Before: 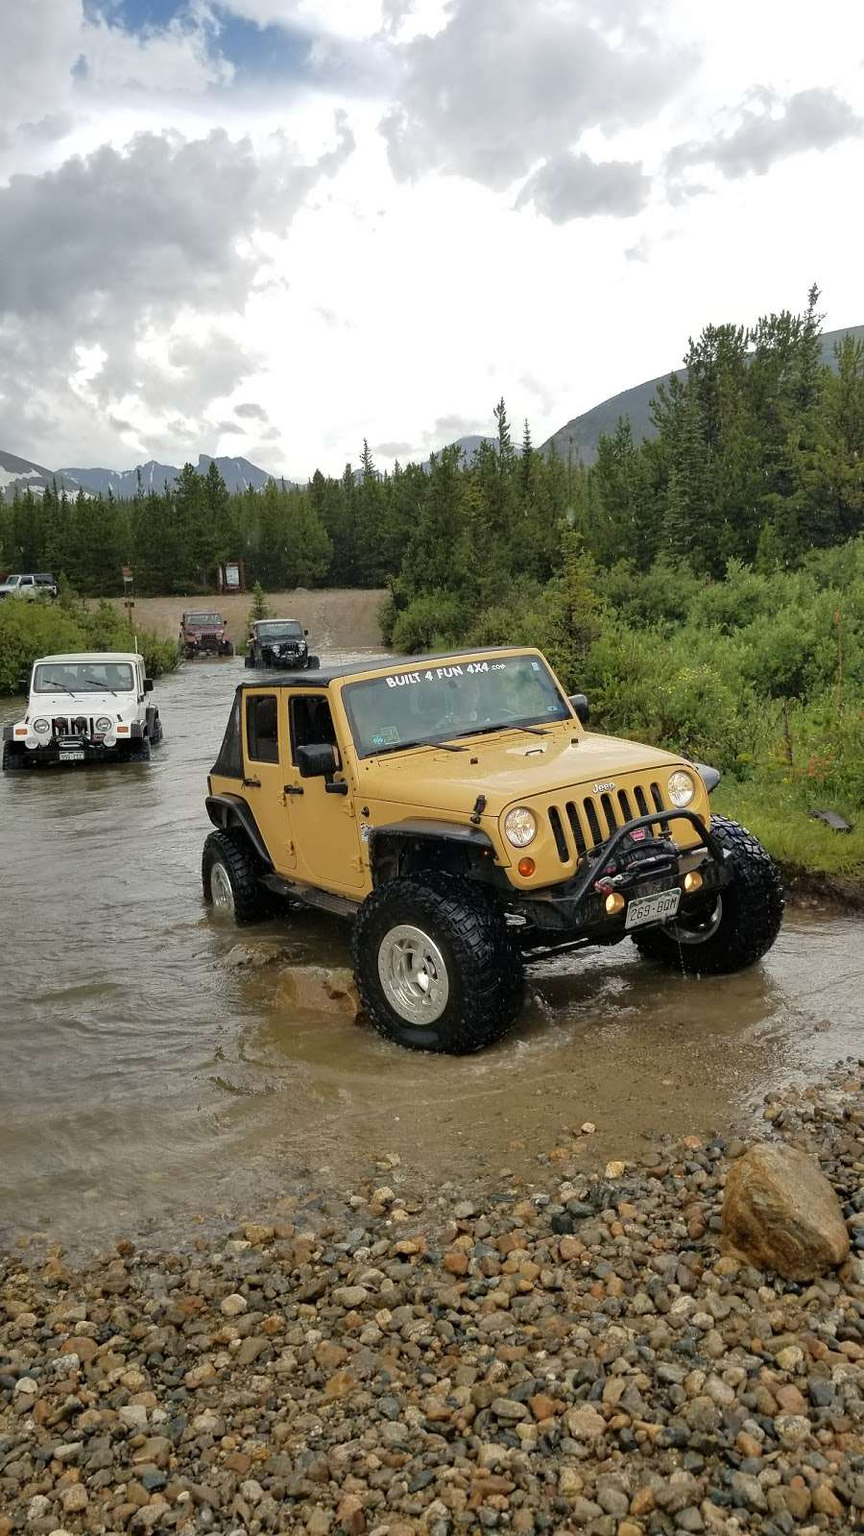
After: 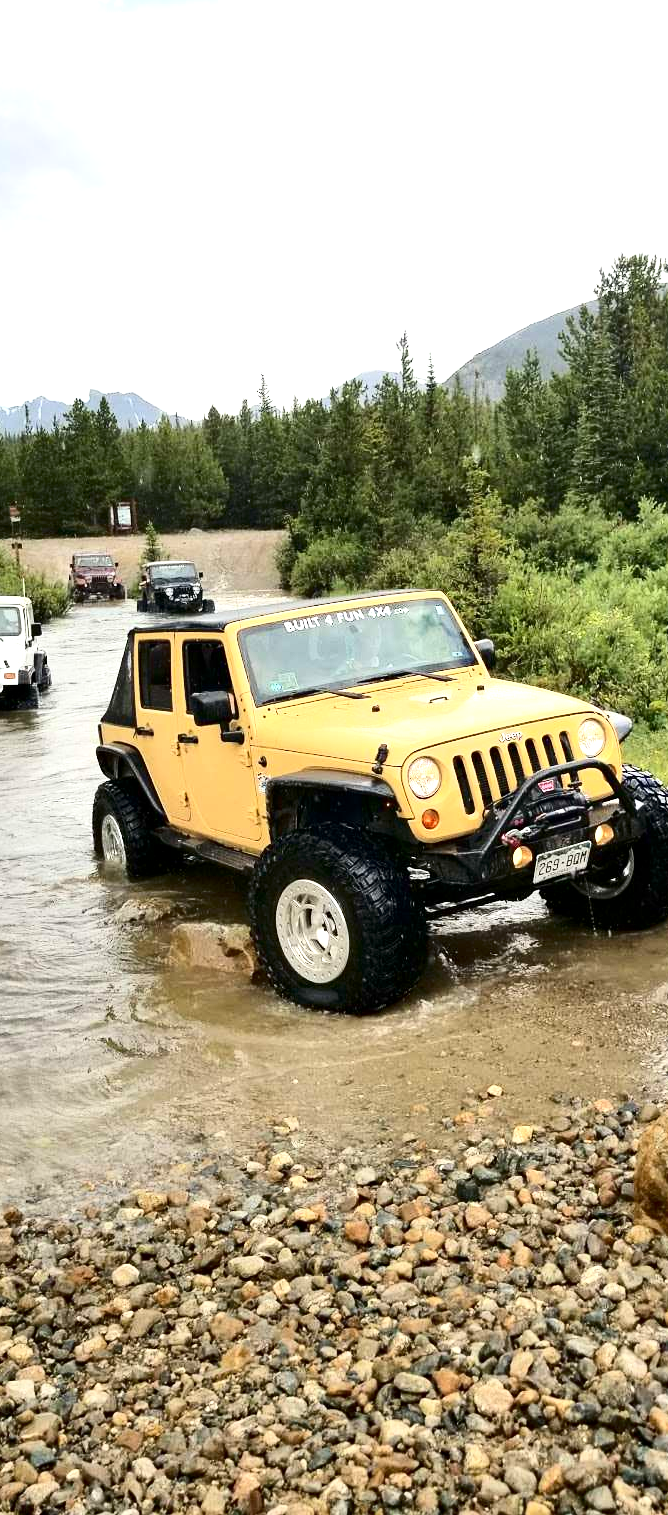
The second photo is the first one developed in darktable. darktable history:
exposure: black level correction 0.001, exposure 1 EV, compensate highlight preservation false
contrast brightness saturation: contrast 0.28
crop and rotate: left 13.15%, top 5.251%, right 12.609%
